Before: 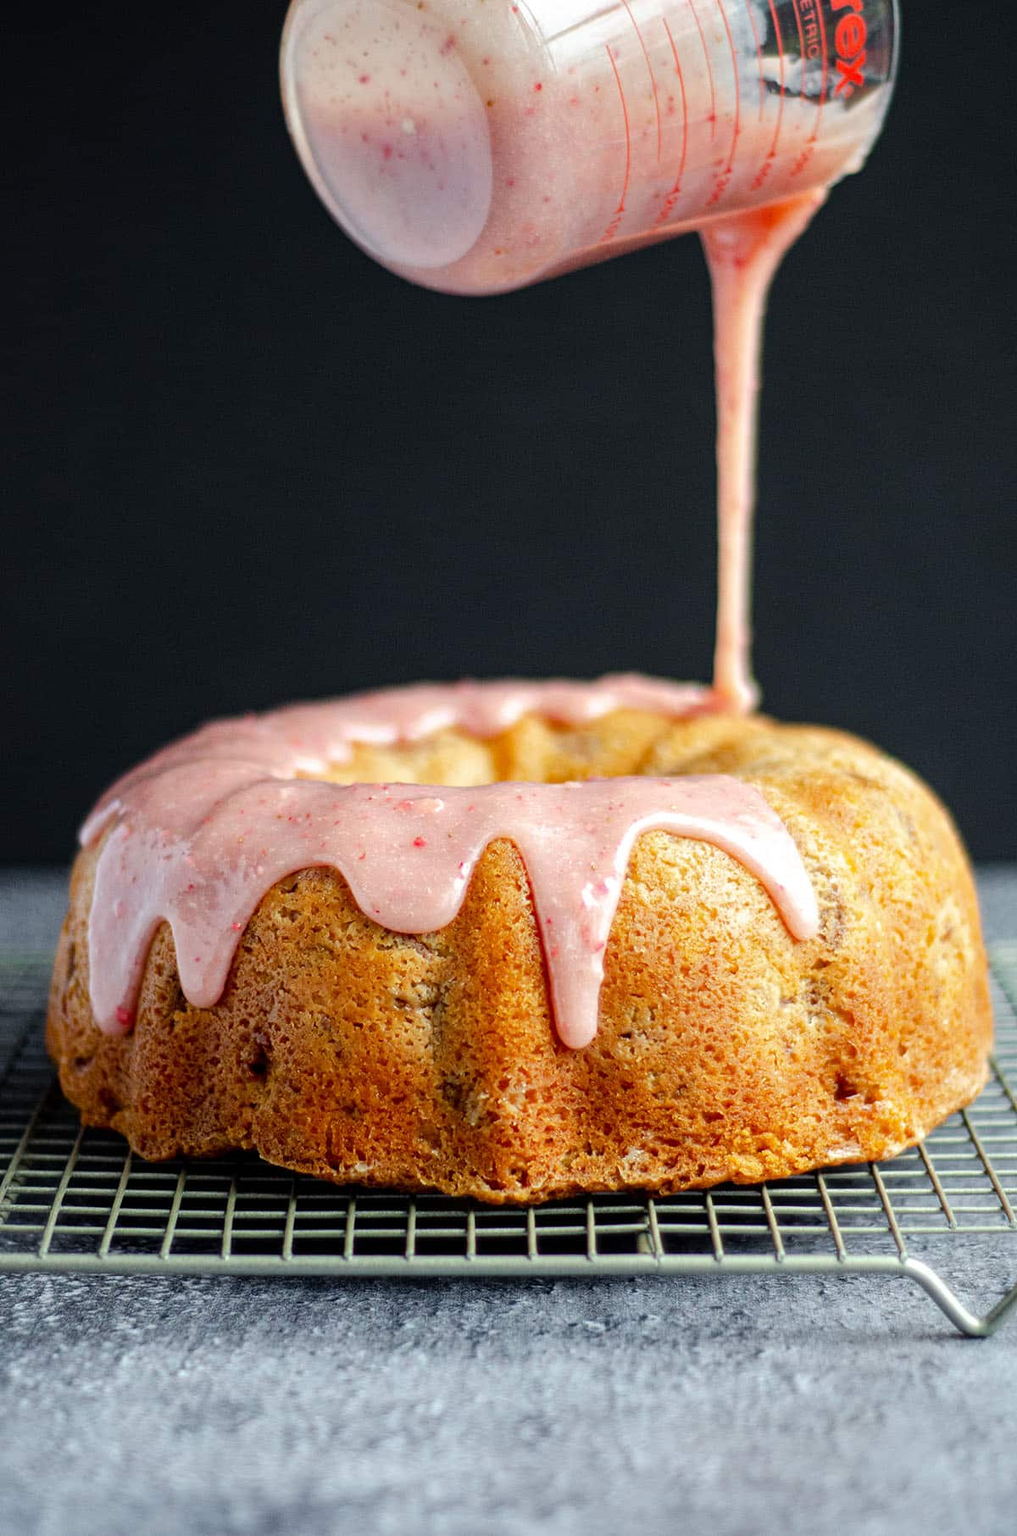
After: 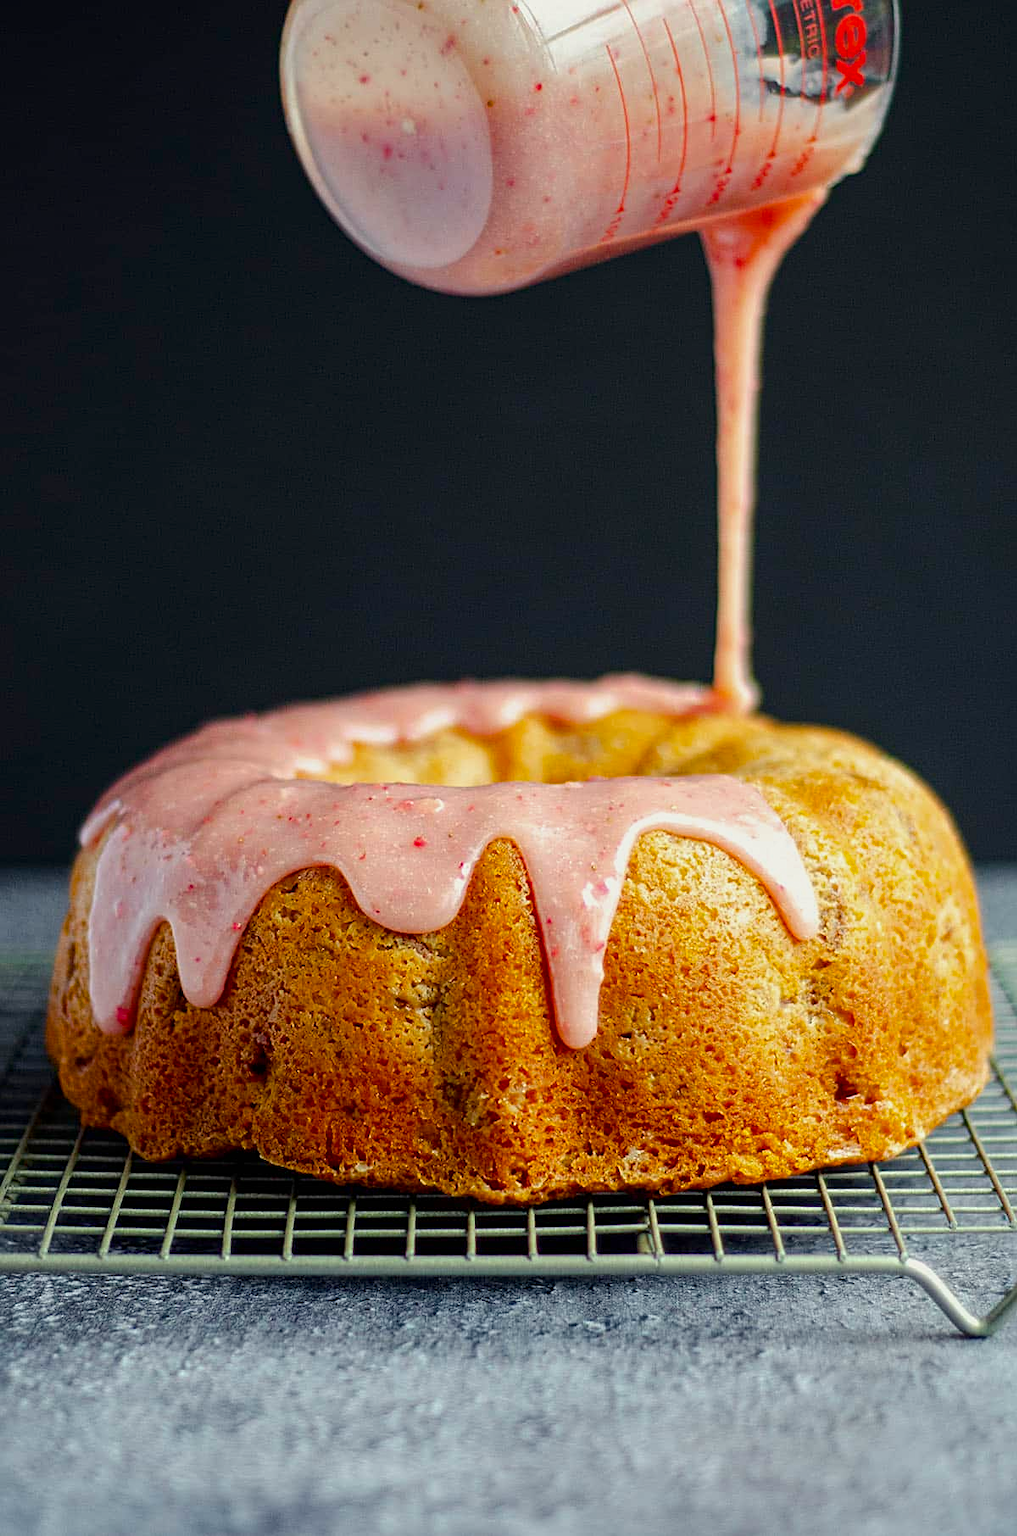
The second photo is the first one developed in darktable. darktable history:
color balance rgb: highlights gain › luminance 5.617%, highlights gain › chroma 1.311%, highlights gain › hue 92.31°, global offset › hue 171.32°, perceptual saturation grading › global saturation 25.123%, perceptual brilliance grading › global brilliance 2.605%, perceptual brilliance grading › highlights -2.835%, perceptual brilliance grading › shadows 3.056%, contrast -10.063%
sharpen: on, module defaults
contrast brightness saturation: brightness -0.097
